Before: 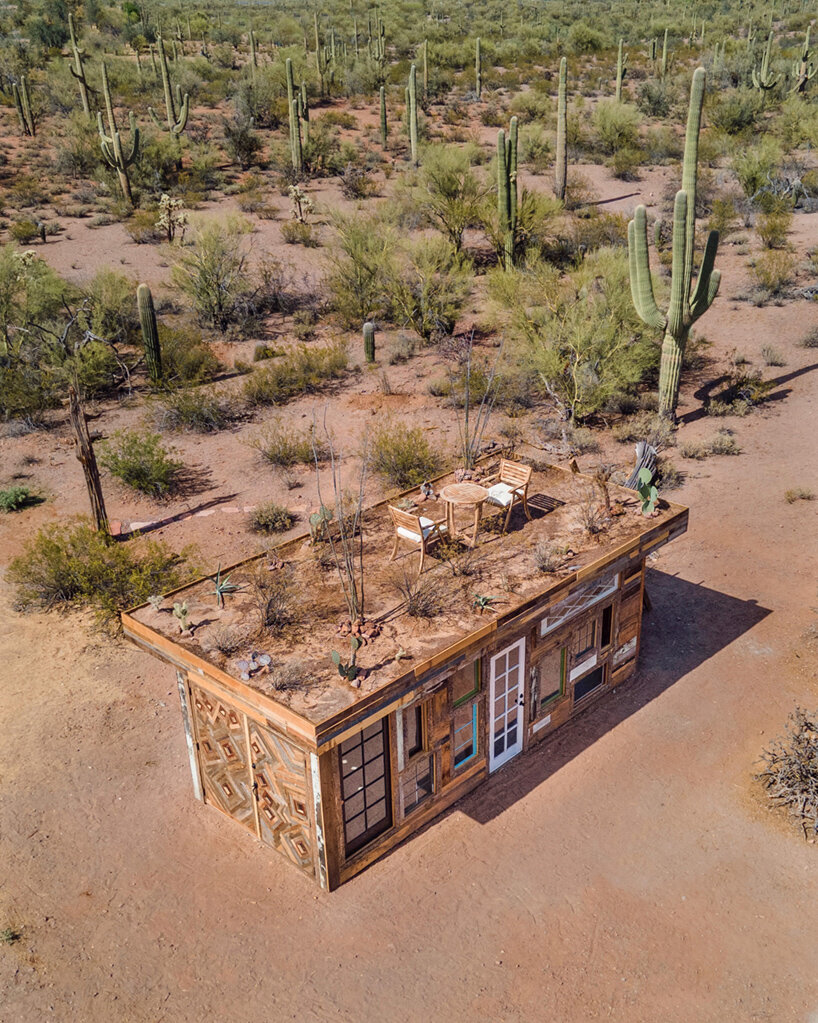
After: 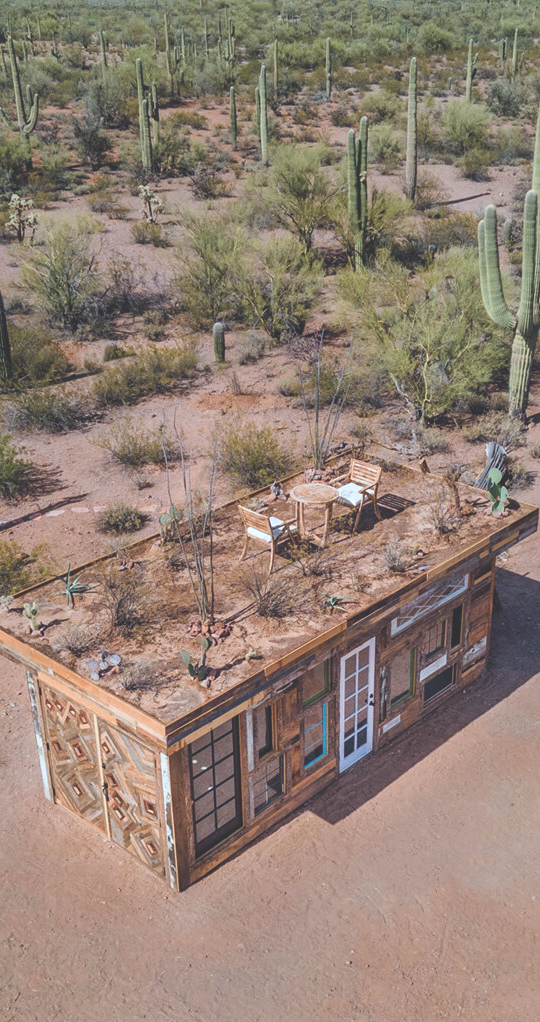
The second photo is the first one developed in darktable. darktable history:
crop and rotate: left 18.442%, right 15.508%
color correction: highlights a* -4.18, highlights b* -10.81
rotate and perspective: automatic cropping off
tone equalizer: on, module defaults
exposure: black level correction -0.03, compensate highlight preservation false
